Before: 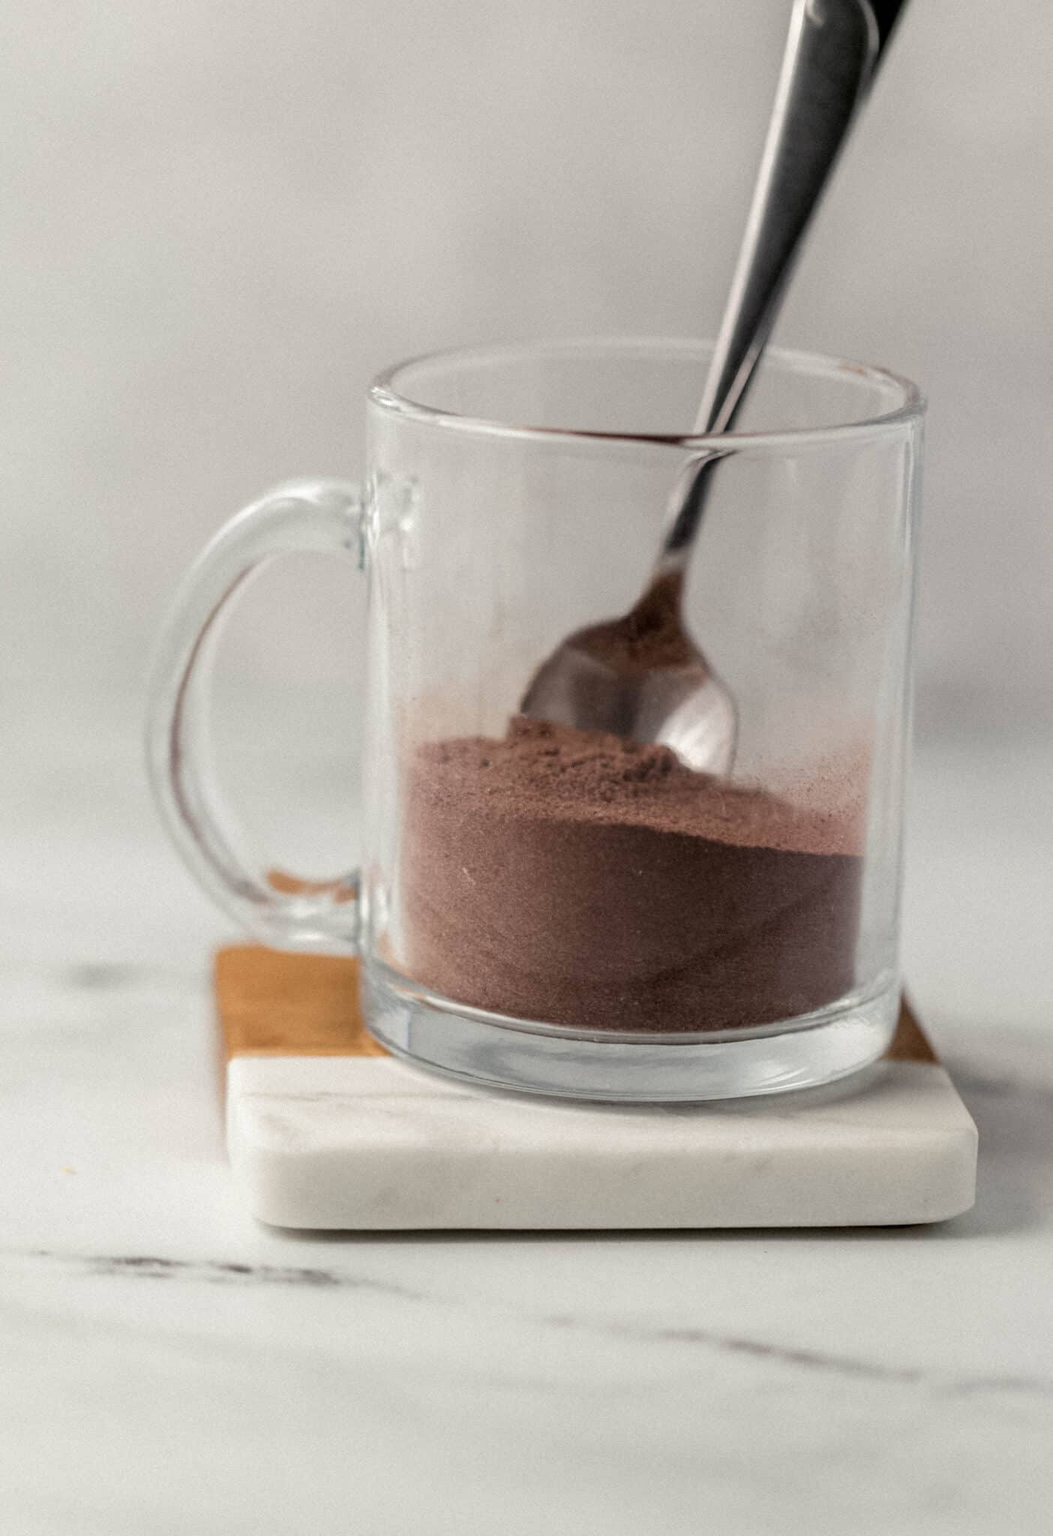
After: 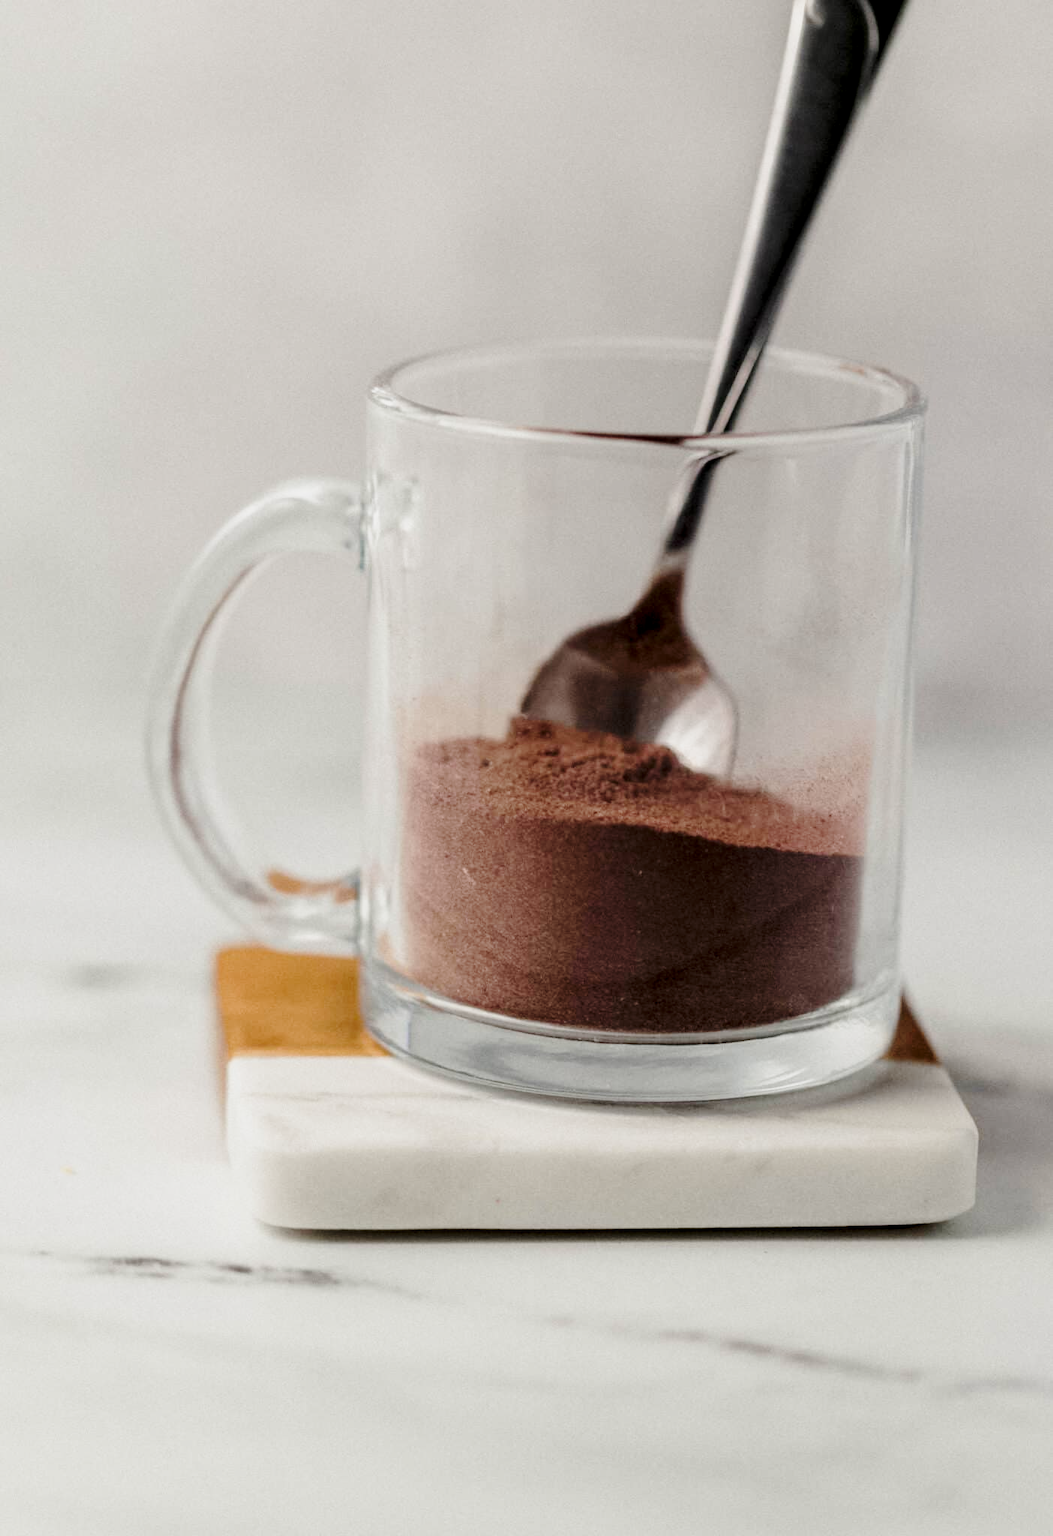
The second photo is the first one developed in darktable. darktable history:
exposure: black level correction 0.009, exposure -0.664 EV, compensate highlight preservation false
base curve: curves: ch0 [(0, 0) (0.028, 0.03) (0.121, 0.232) (0.46, 0.748) (0.859, 0.968) (1, 1)], preserve colors none
